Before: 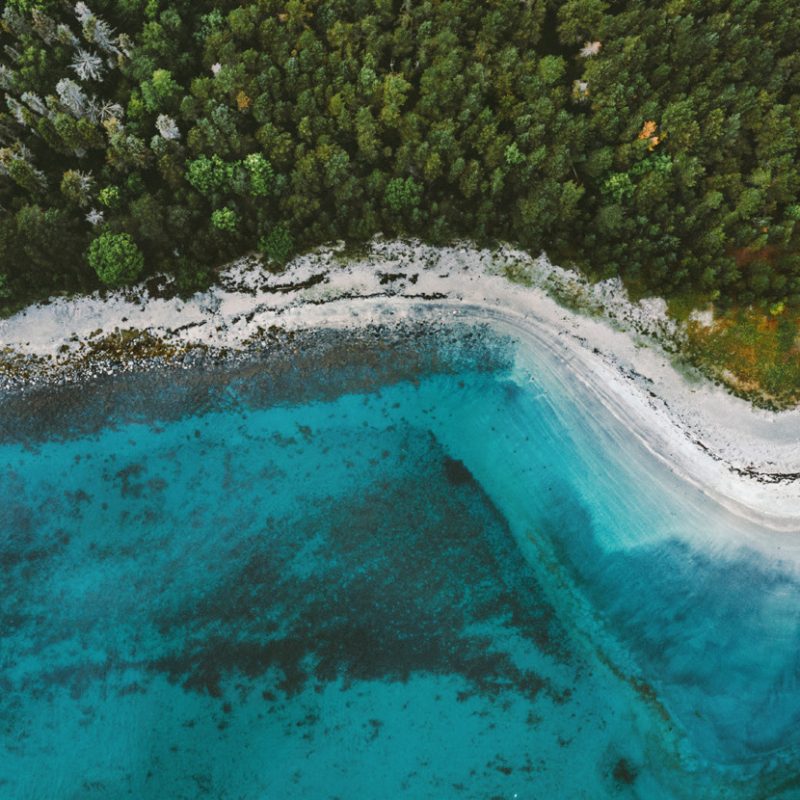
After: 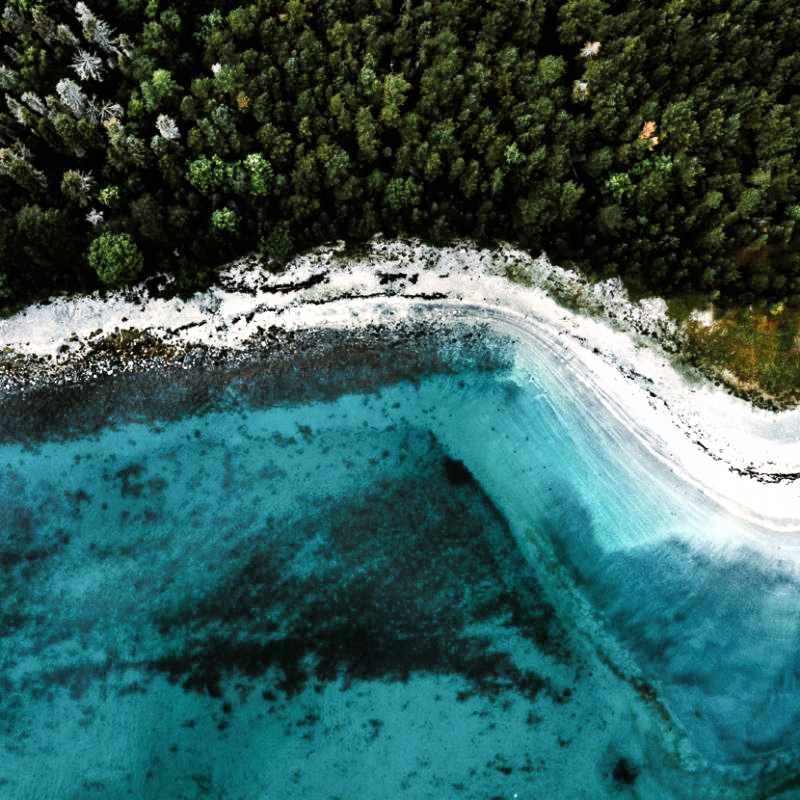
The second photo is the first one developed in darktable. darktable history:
filmic rgb: black relative exposure -8.18 EV, white relative exposure 2.21 EV, threshold 5.97 EV, hardness 7.12, latitude 84.97%, contrast 1.687, highlights saturation mix -3.01%, shadows ↔ highlights balance -2.12%, enable highlight reconstruction true
